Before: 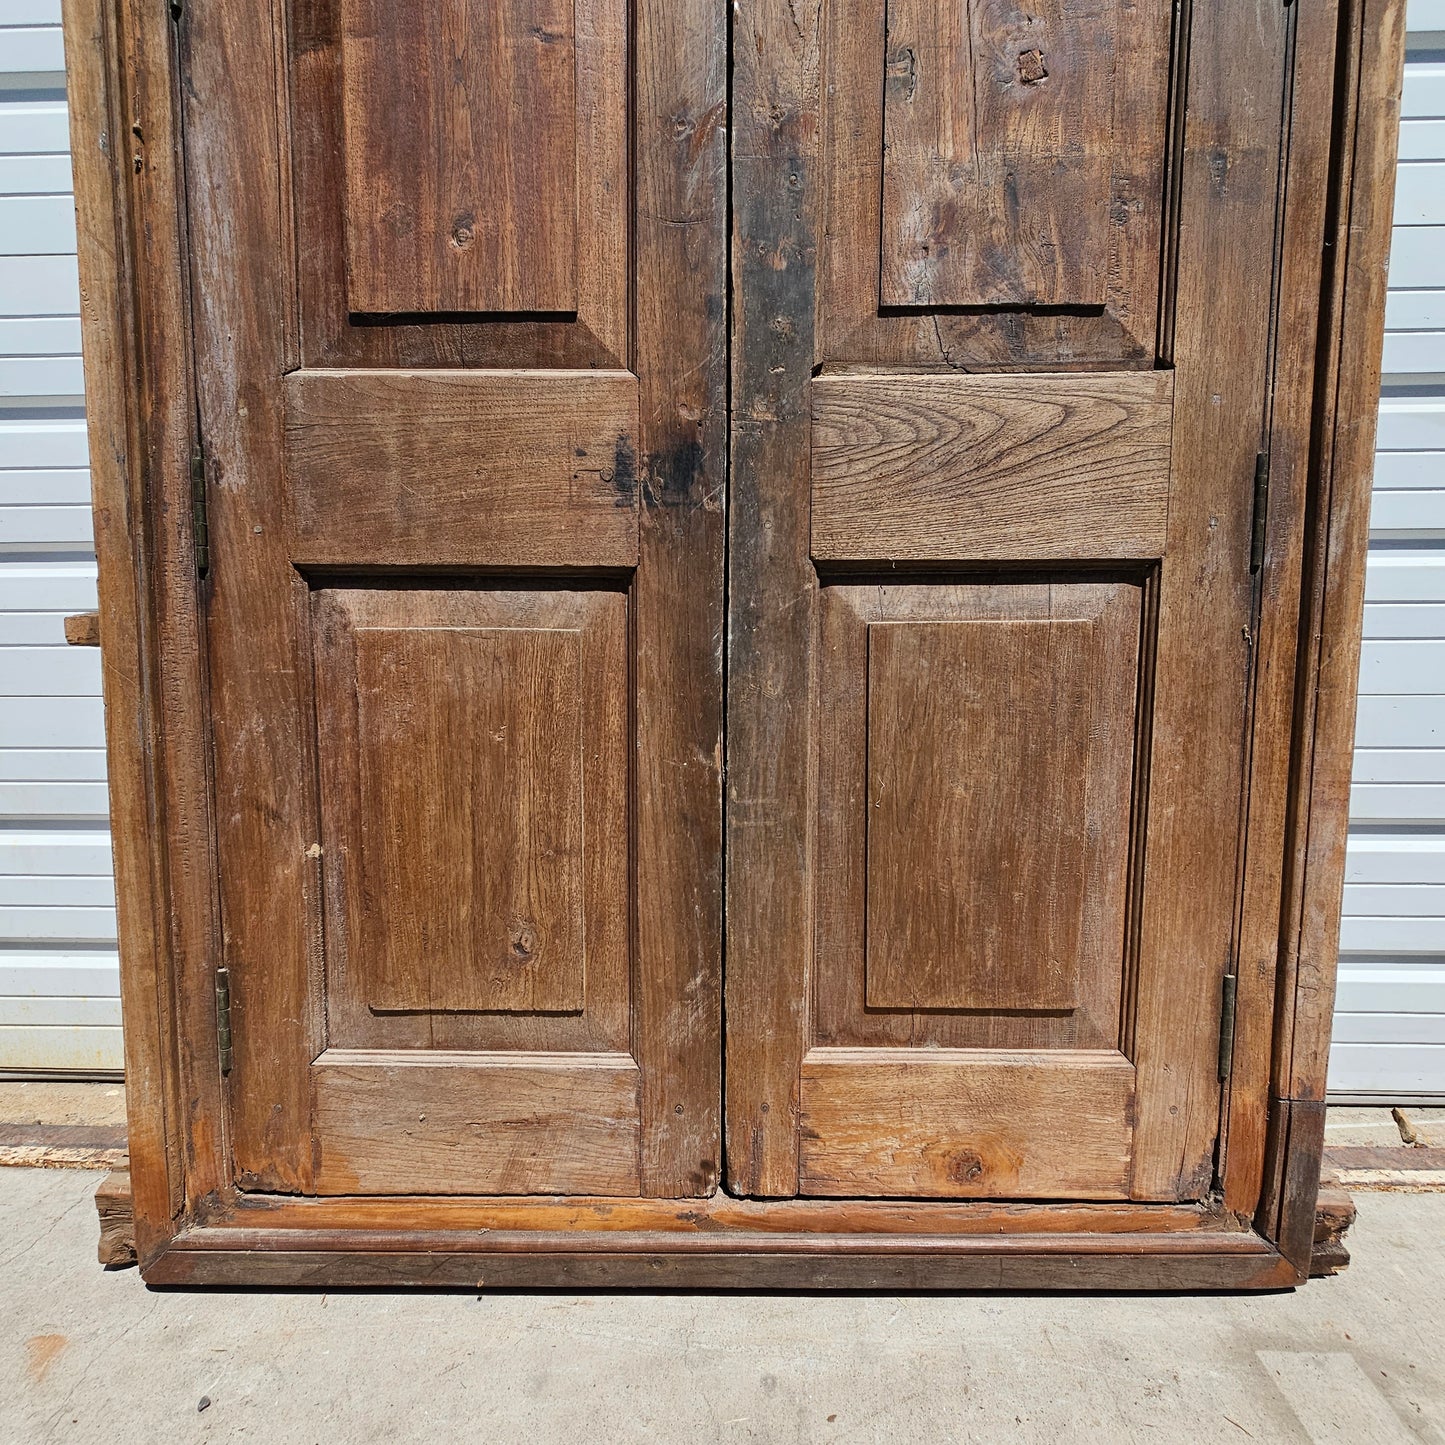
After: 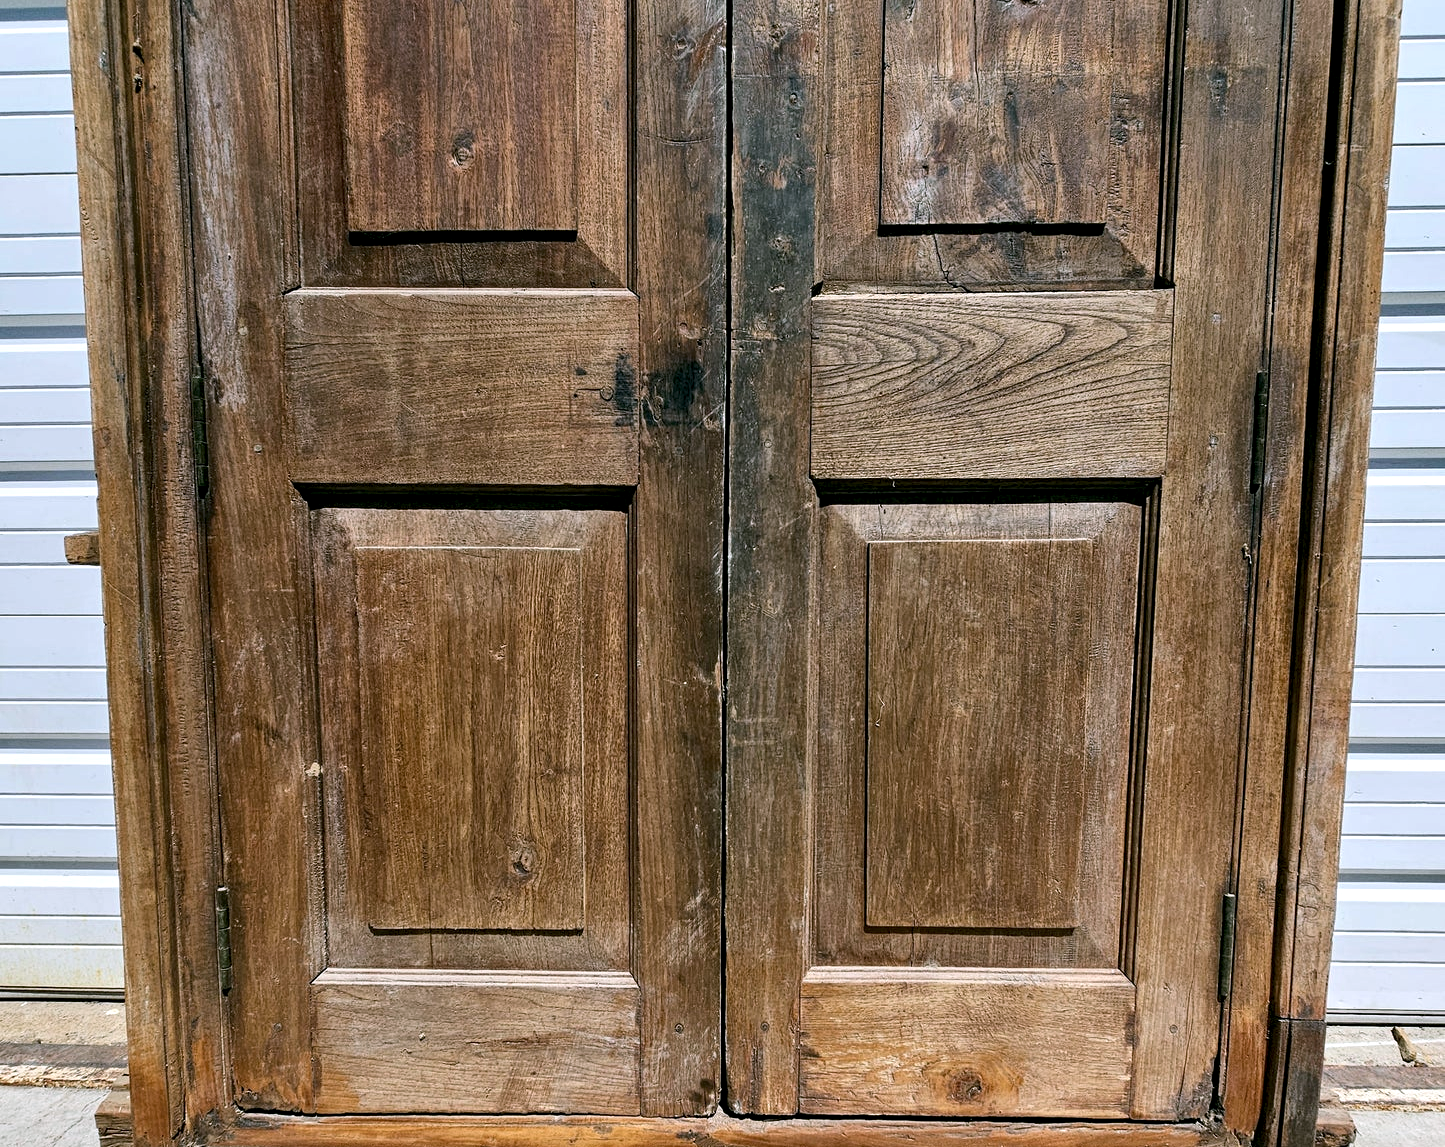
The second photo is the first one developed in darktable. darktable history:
color correction: highlights a* 4.02, highlights b* 4.98, shadows a* -7.55, shadows b* 4.98
color calibration: x 0.37, y 0.382, temperature 4313.32 K
crop and rotate: top 5.667%, bottom 14.937%
contrast brightness saturation: contrast 0.05
local contrast: highlights 123%, shadows 126%, detail 140%, midtone range 0.254
